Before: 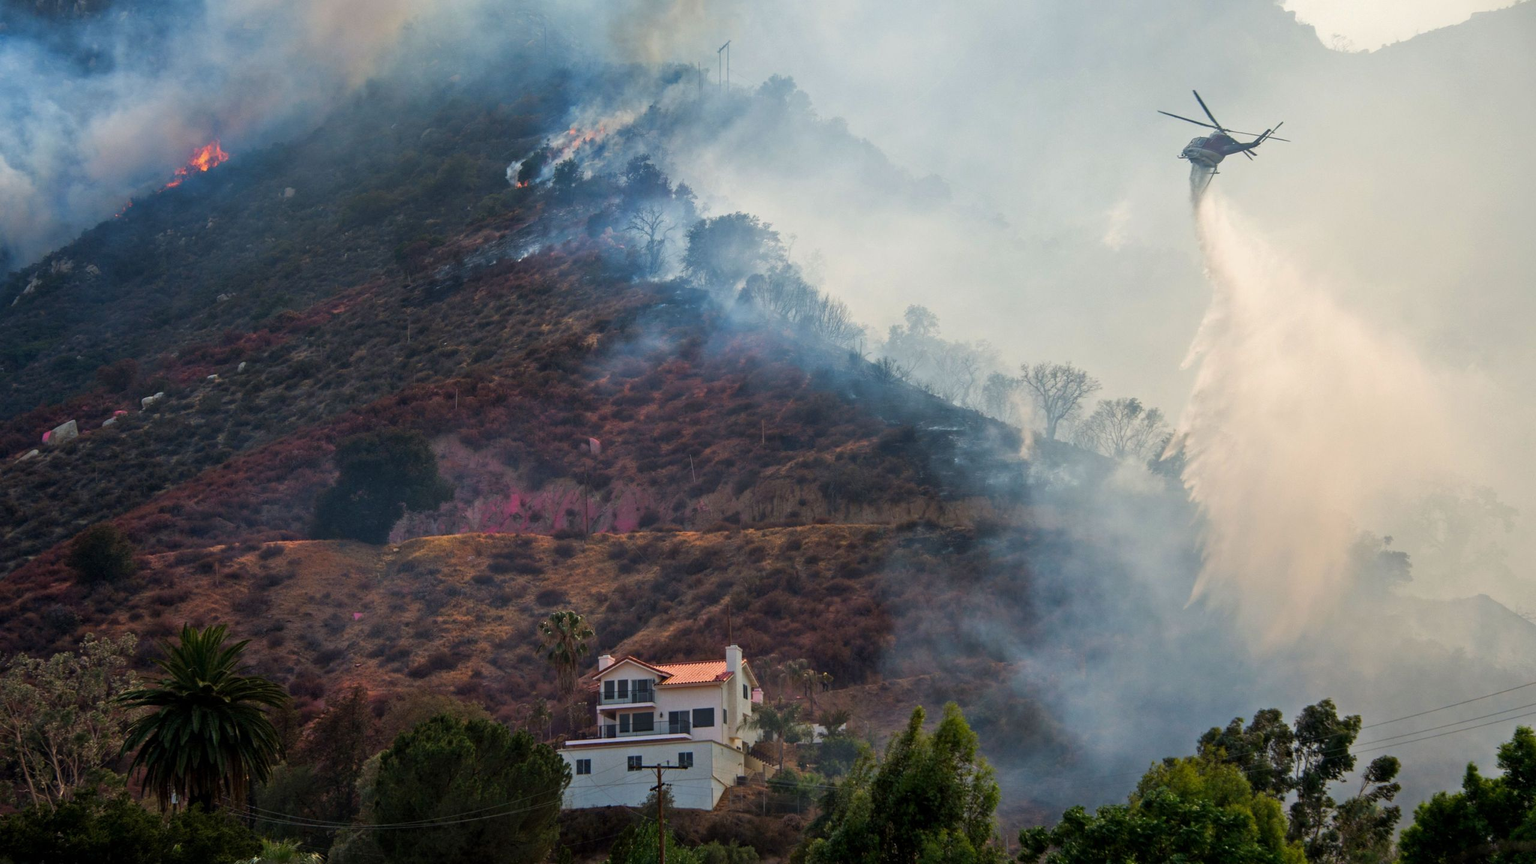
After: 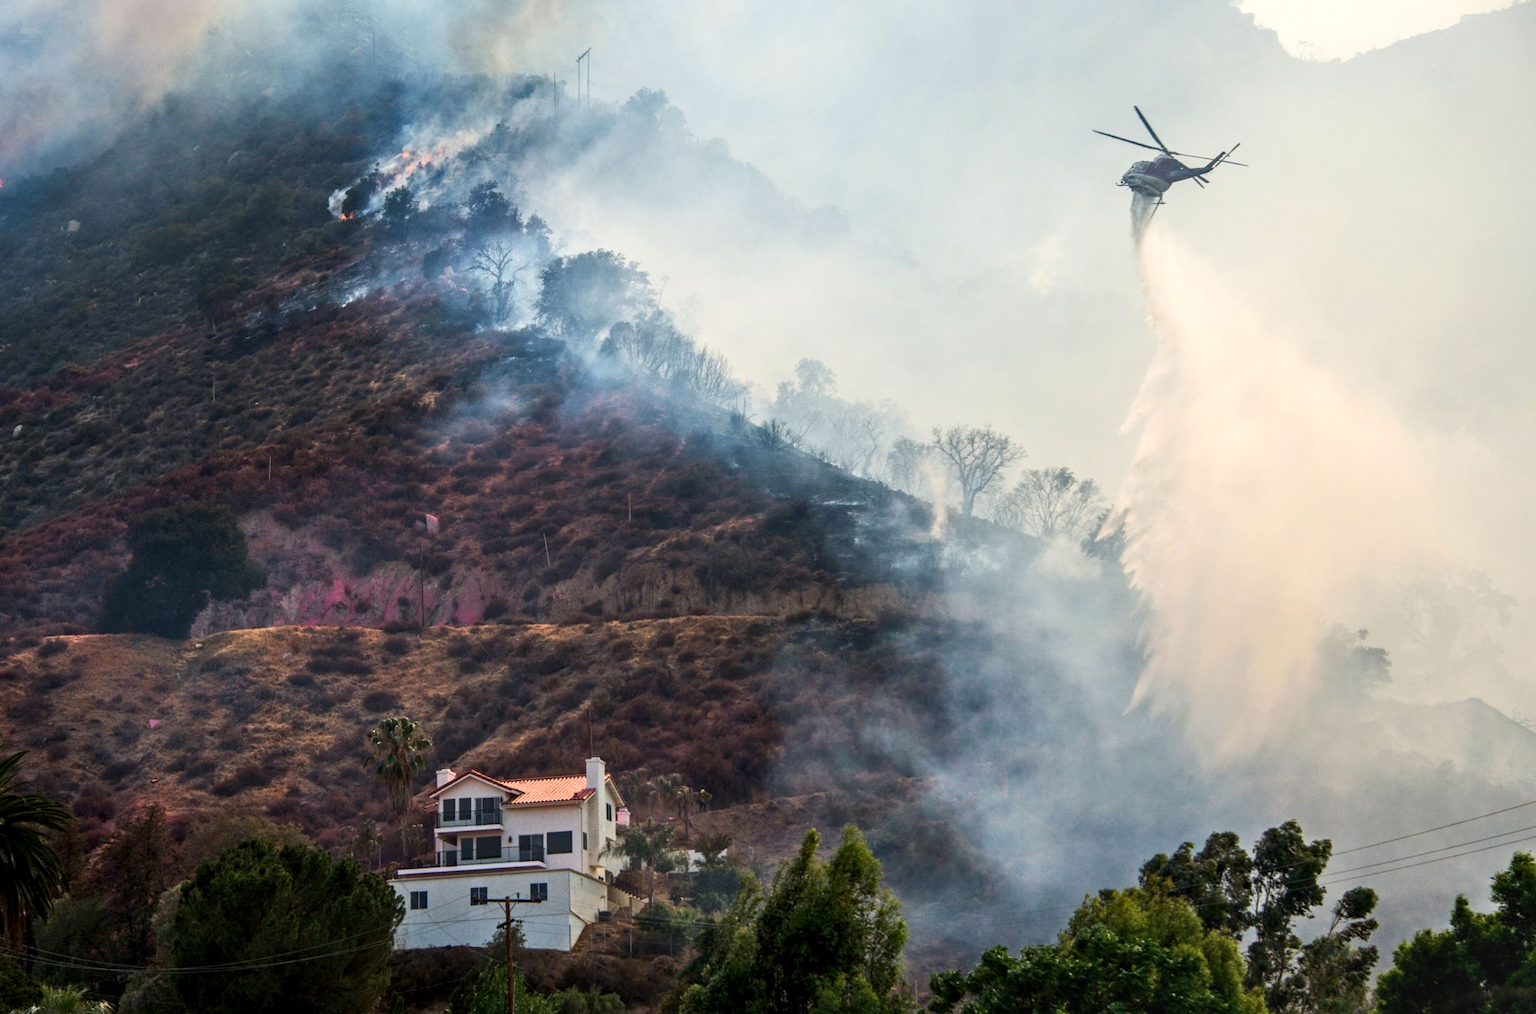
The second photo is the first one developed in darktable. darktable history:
local contrast: on, module defaults
crop and rotate: left 14.772%
contrast brightness saturation: contrast 0.237, brightness 0.095
